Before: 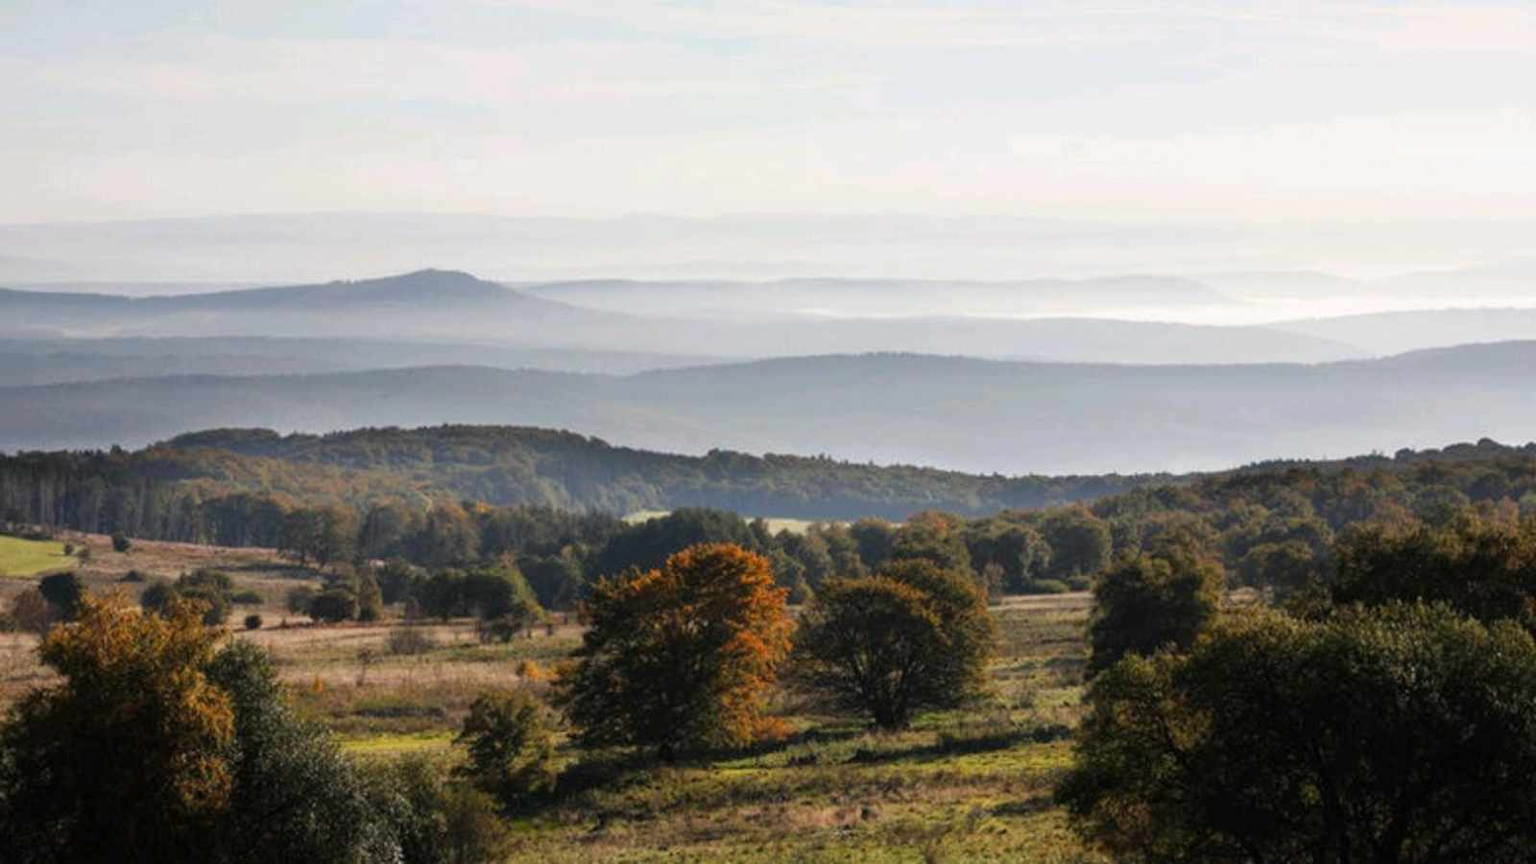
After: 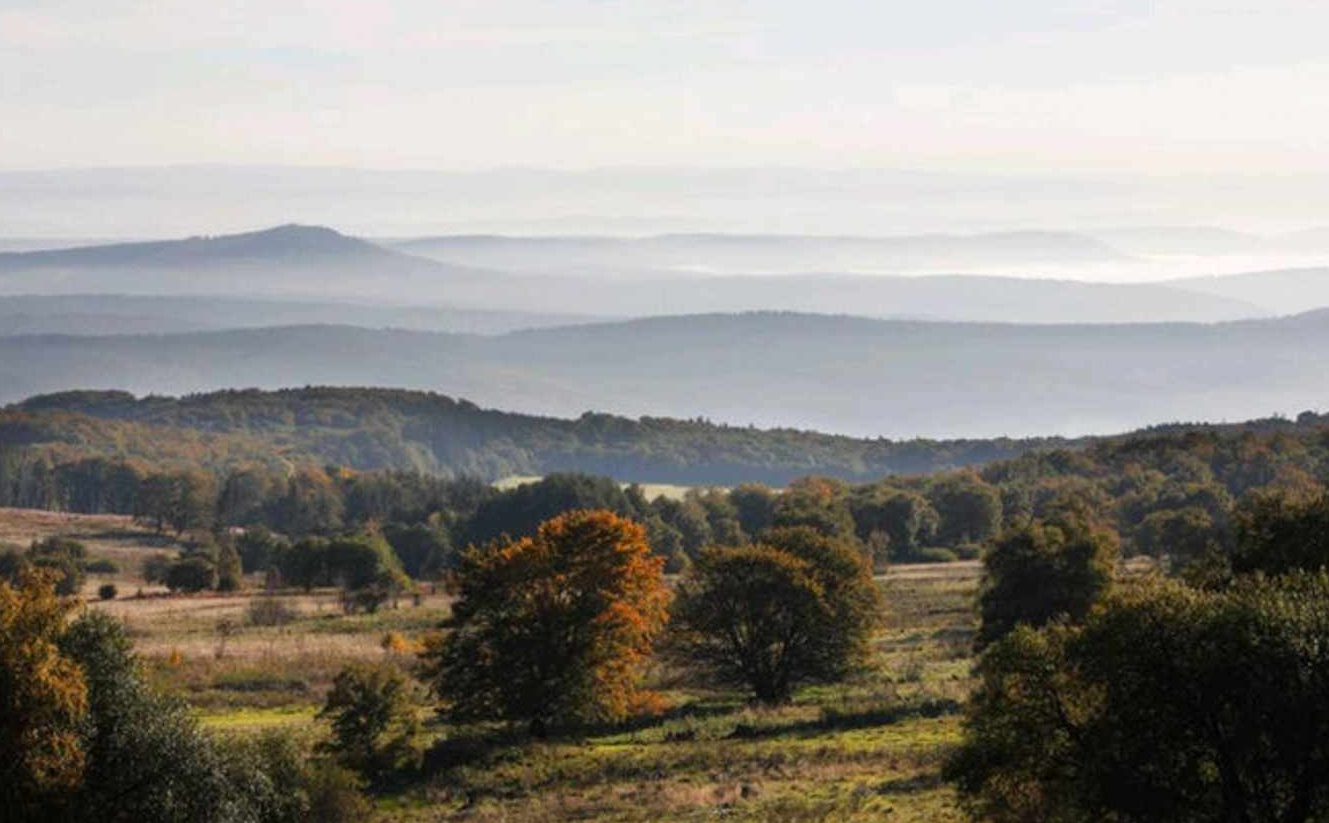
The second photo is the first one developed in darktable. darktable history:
crop: left 9.762%, top 6.317%, right 7.129%, bottom 2.209%
